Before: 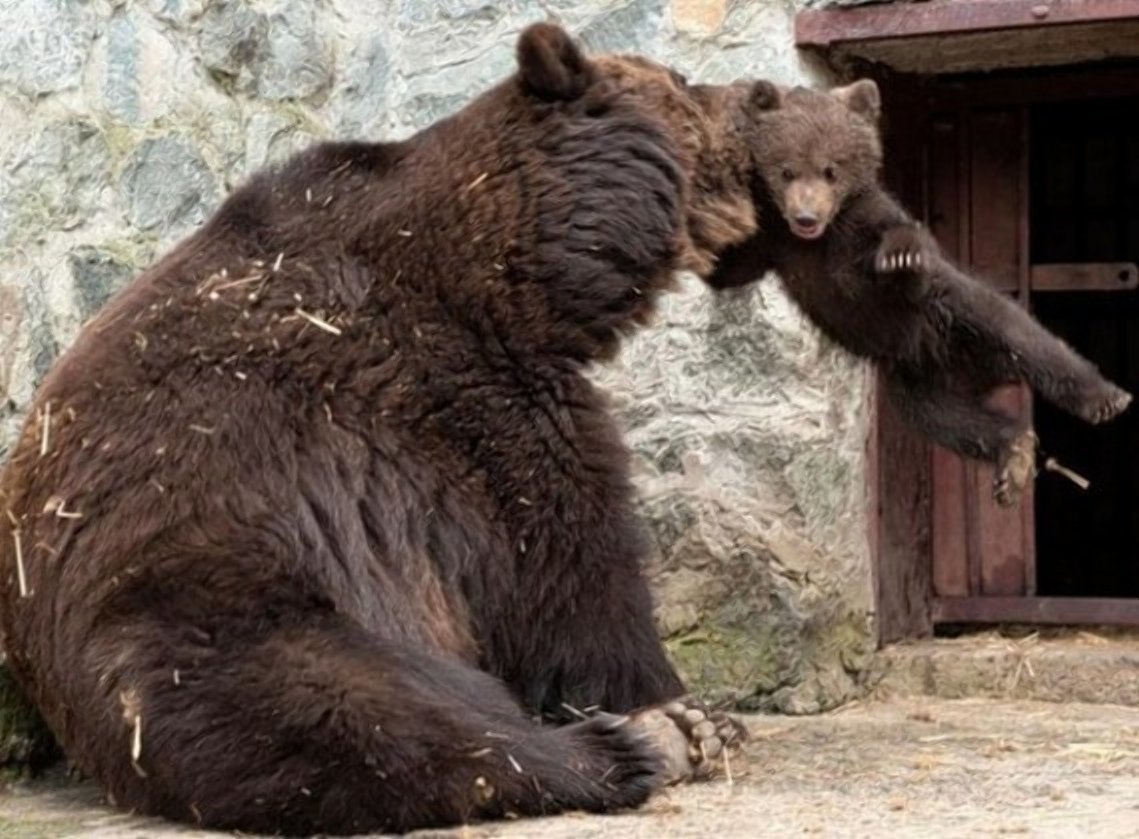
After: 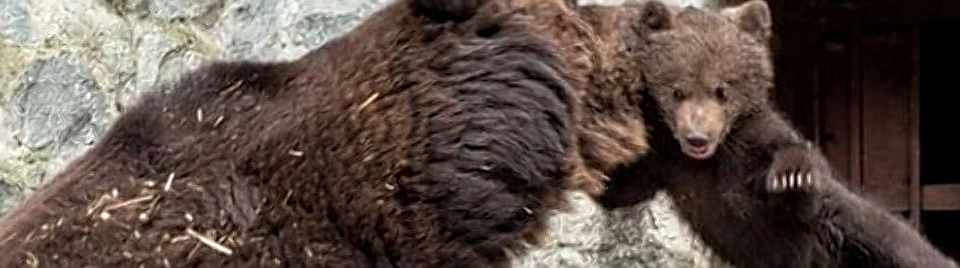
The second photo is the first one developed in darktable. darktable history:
crop and rotate: left 9.641%, top 9.548%, right 6.011%, bottom 58.426%
sharpen: radius 1.352, amount 1.251, threshold 0.726
local contrast: on, module defaults
